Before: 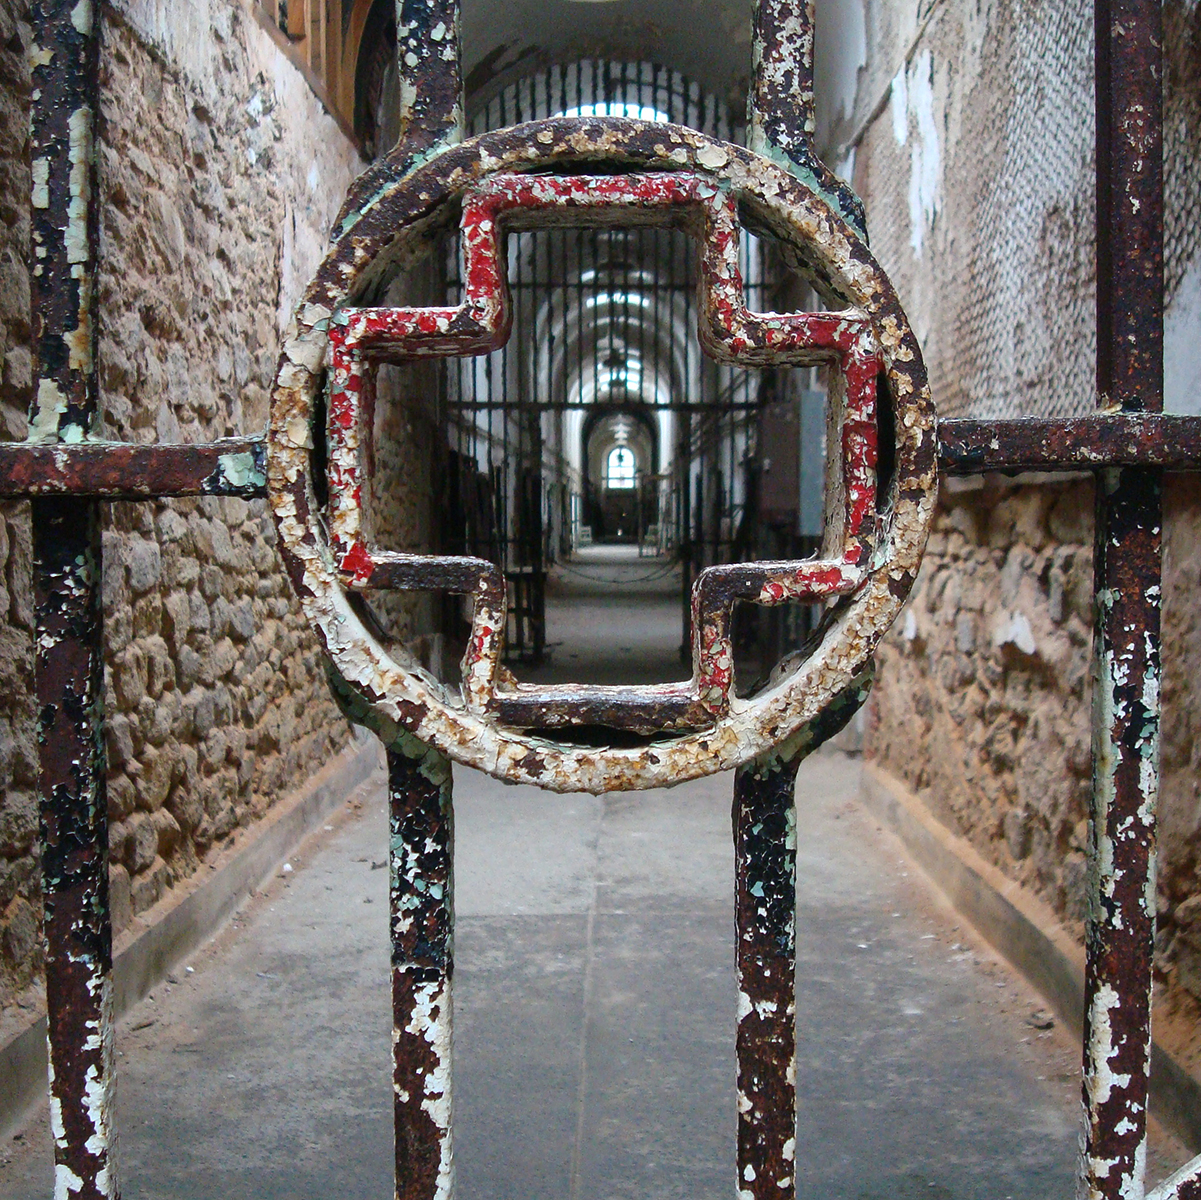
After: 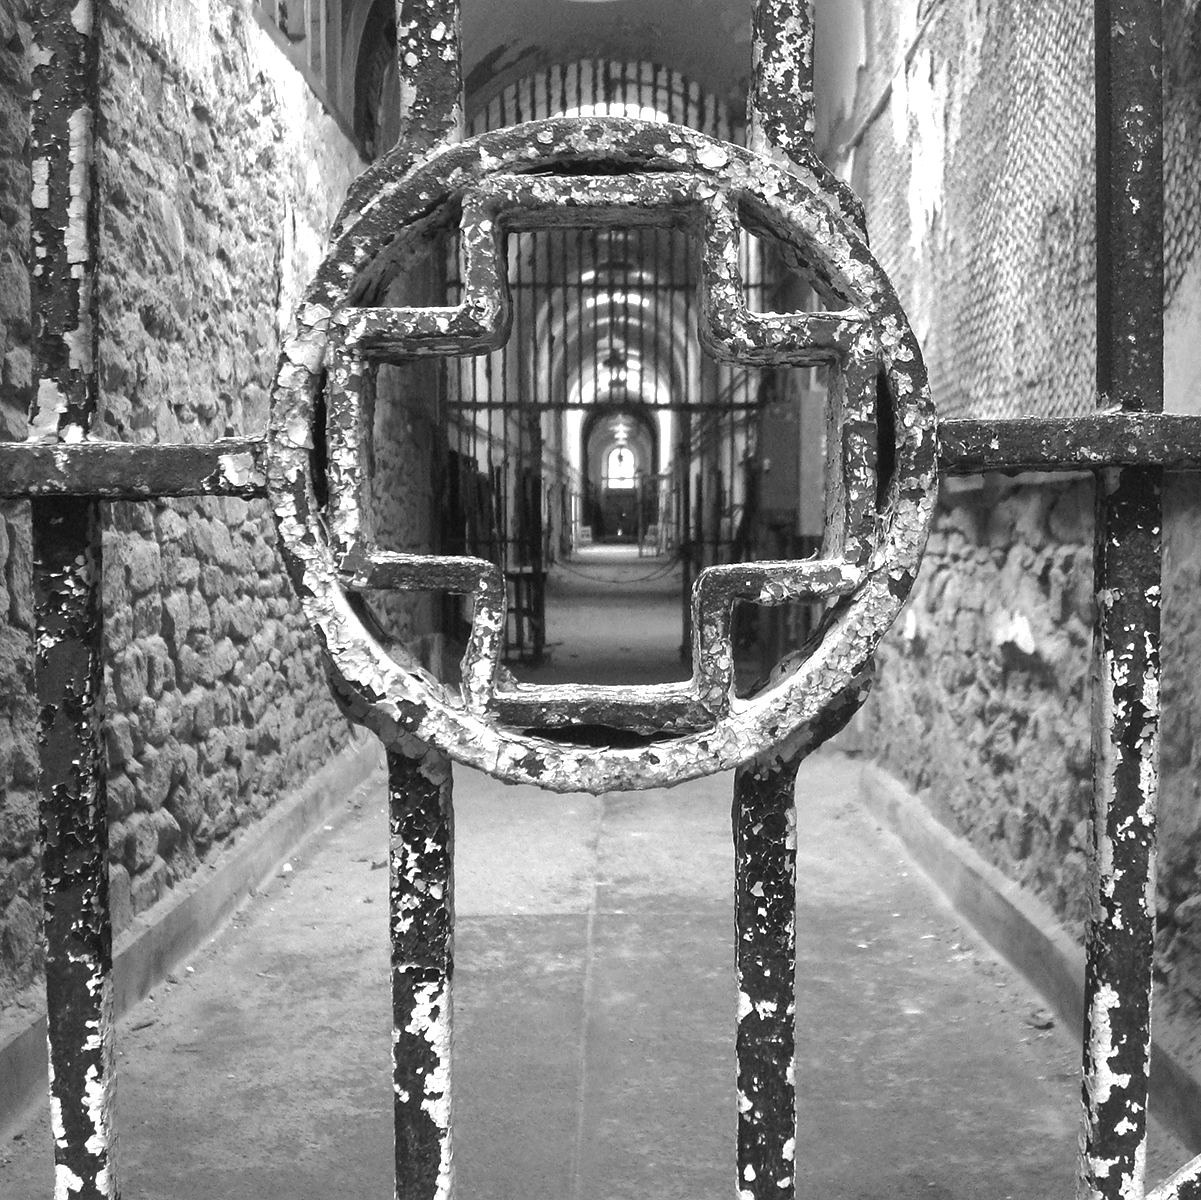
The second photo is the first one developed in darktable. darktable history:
exposure: black level correction 0, exposure 0.7 EV, compensate exposure bias true, compensate highlight preservation false
tone equalizer: on, module defaults
shadows and highlights: on, module defaults
monochrome: on, module defaults
